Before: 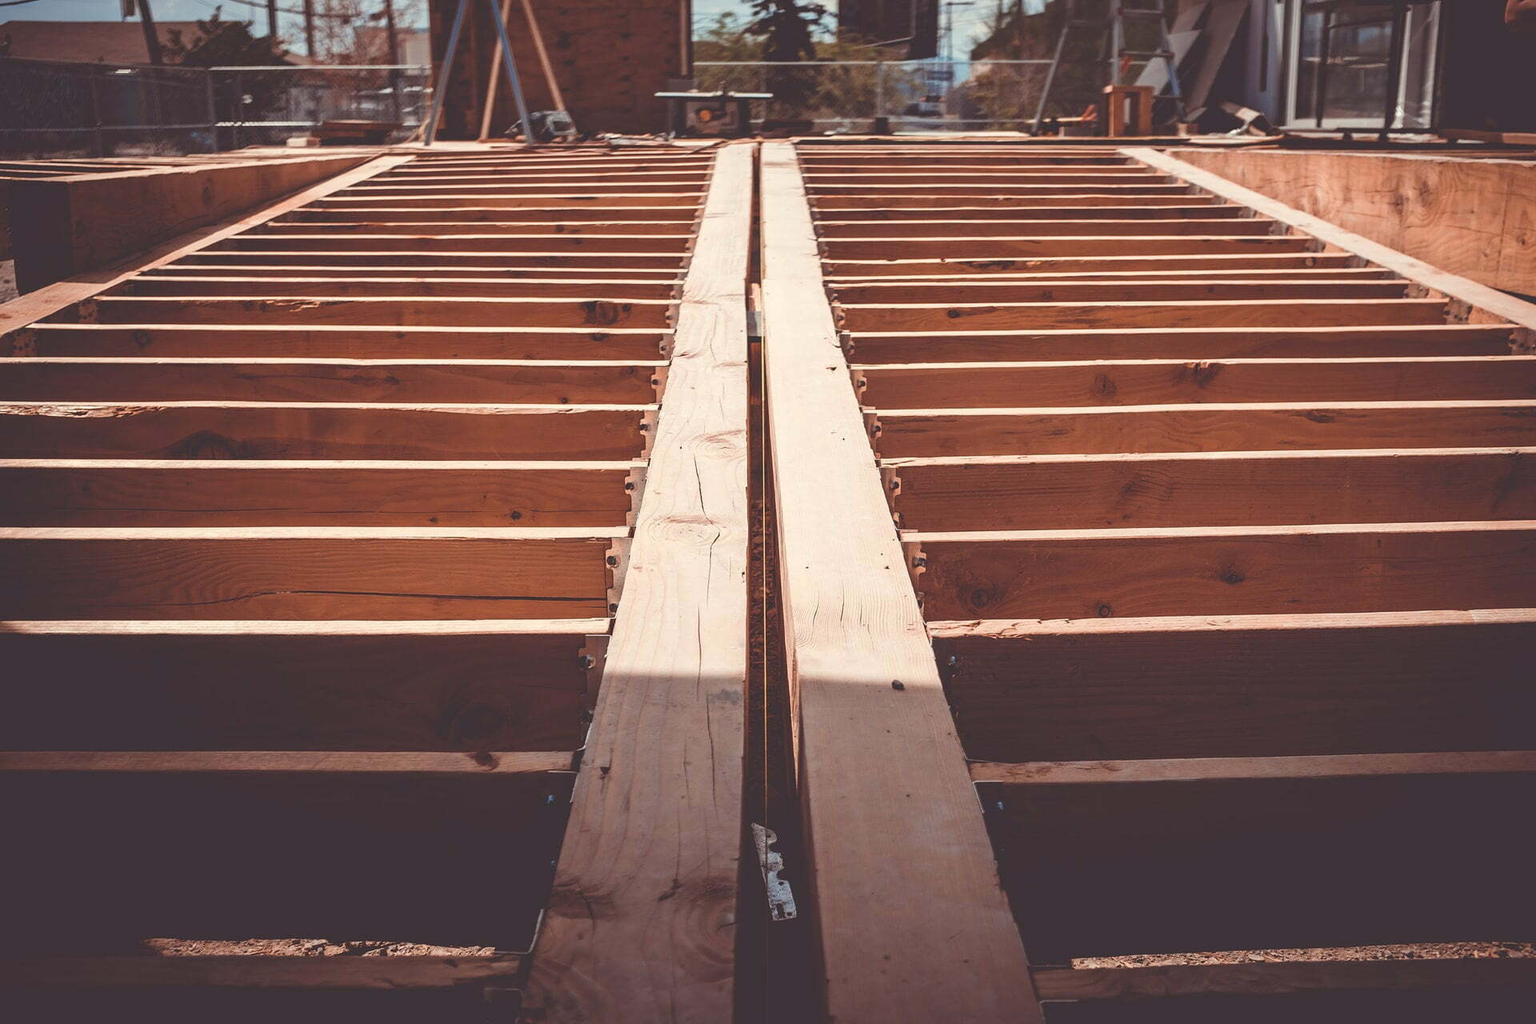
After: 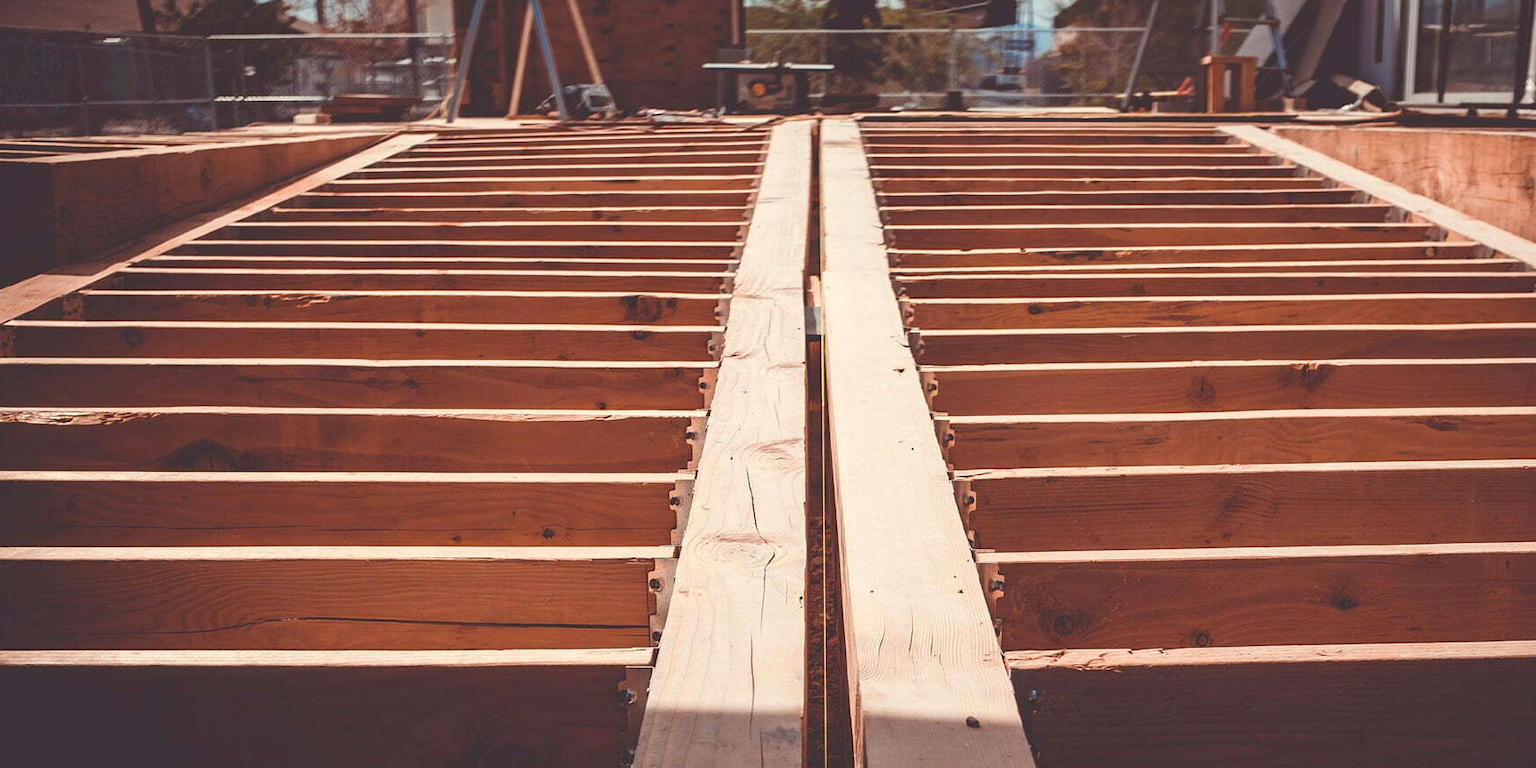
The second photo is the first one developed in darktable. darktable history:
white balance: emerald 1
crop: left 1.509%, top 3.452%, right 7.696%, bottom 28.452%
color contrast: green-magenta contrast 1.1, blue-yellow contrast 1.1, unbound 0
